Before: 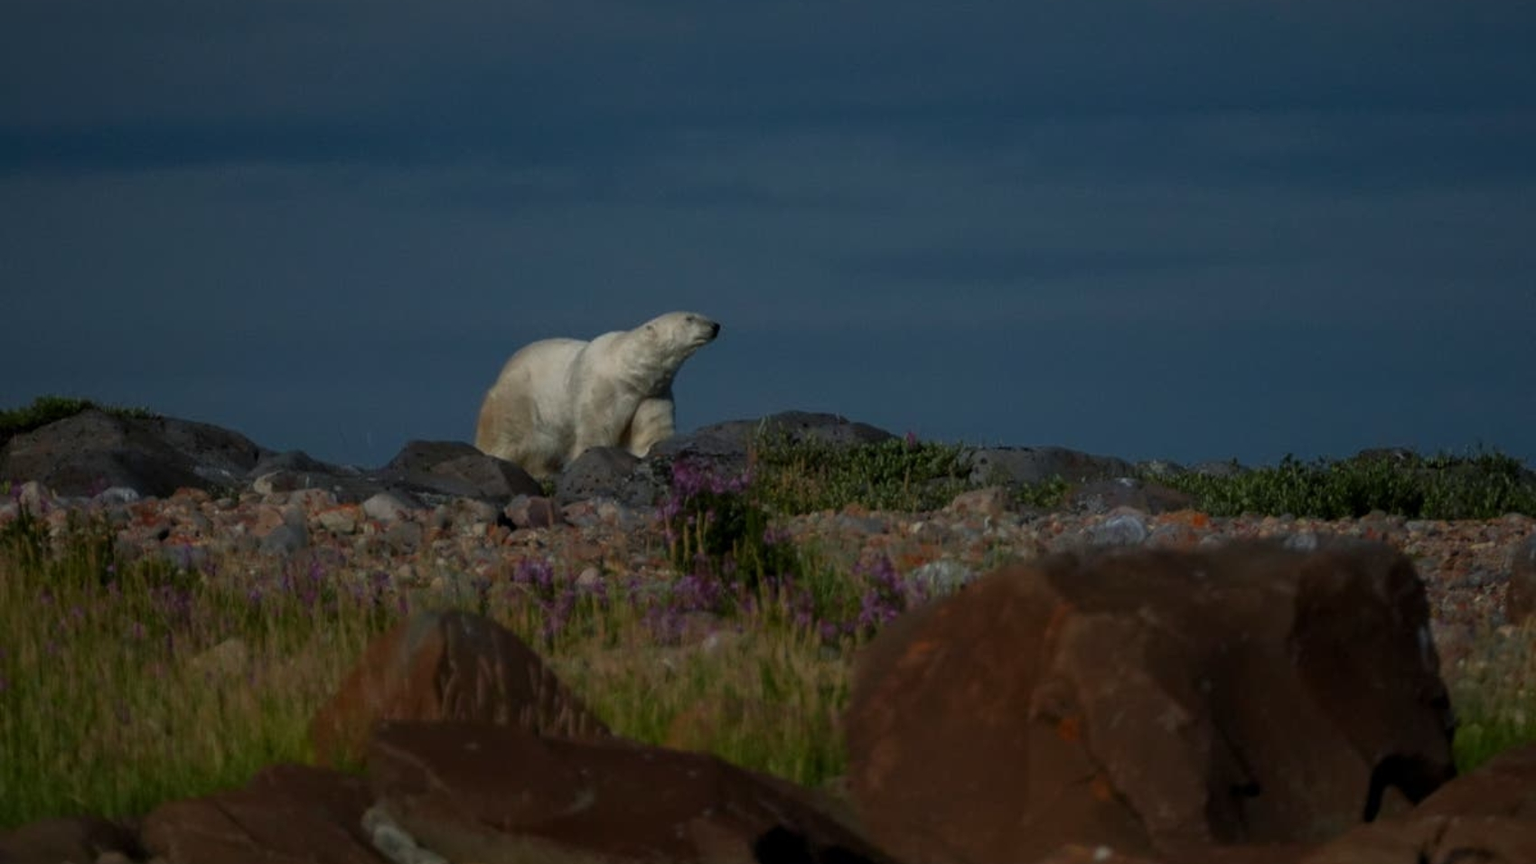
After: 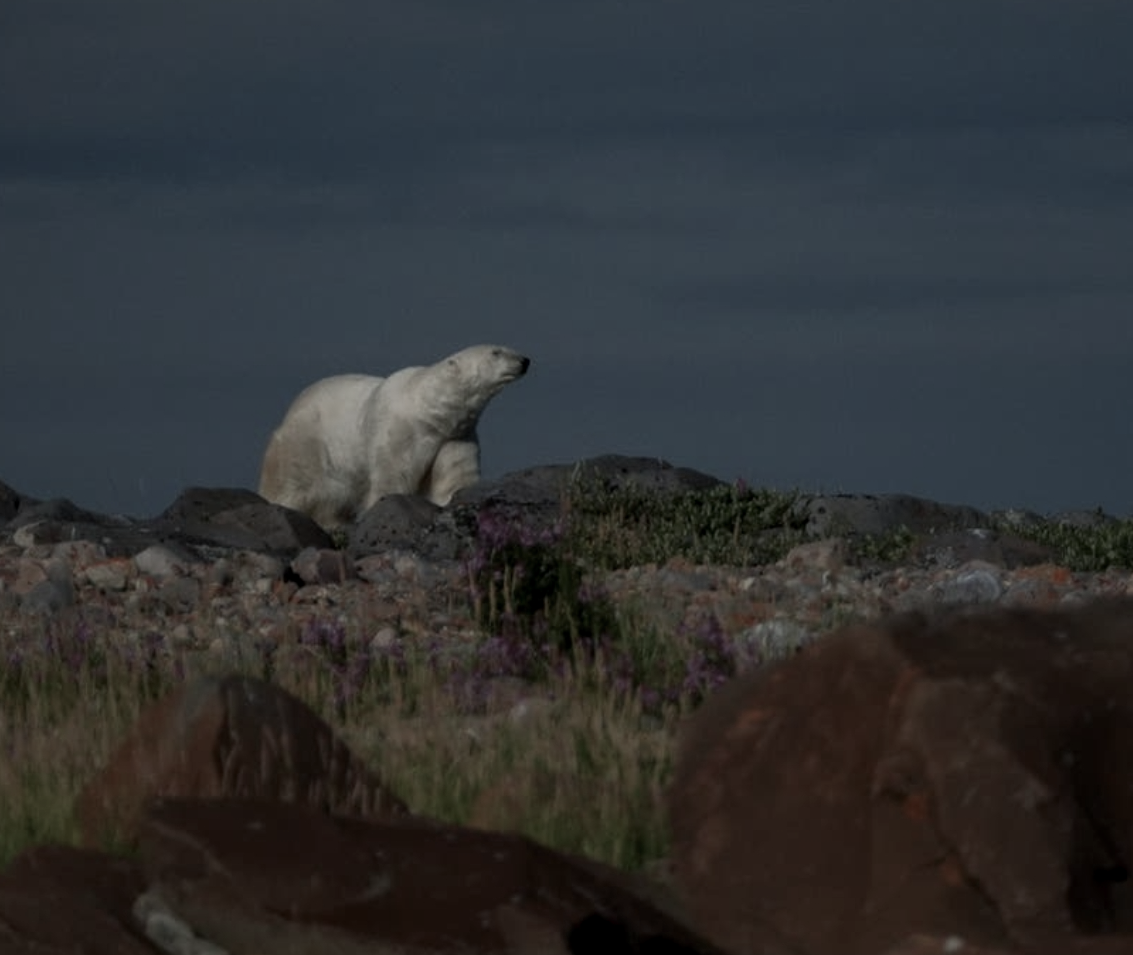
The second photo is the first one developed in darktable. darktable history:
crop and rotate: left 15.754%, right 17.579%
exposure: black level correction 0.001, exposure -0.2 EV, compensate highlight preservation false
color balance rgb: linear chroma grading › global chroma -16.06%, perceptual saturation grading › global saturation -32.85%, global vibrance -23.56%
